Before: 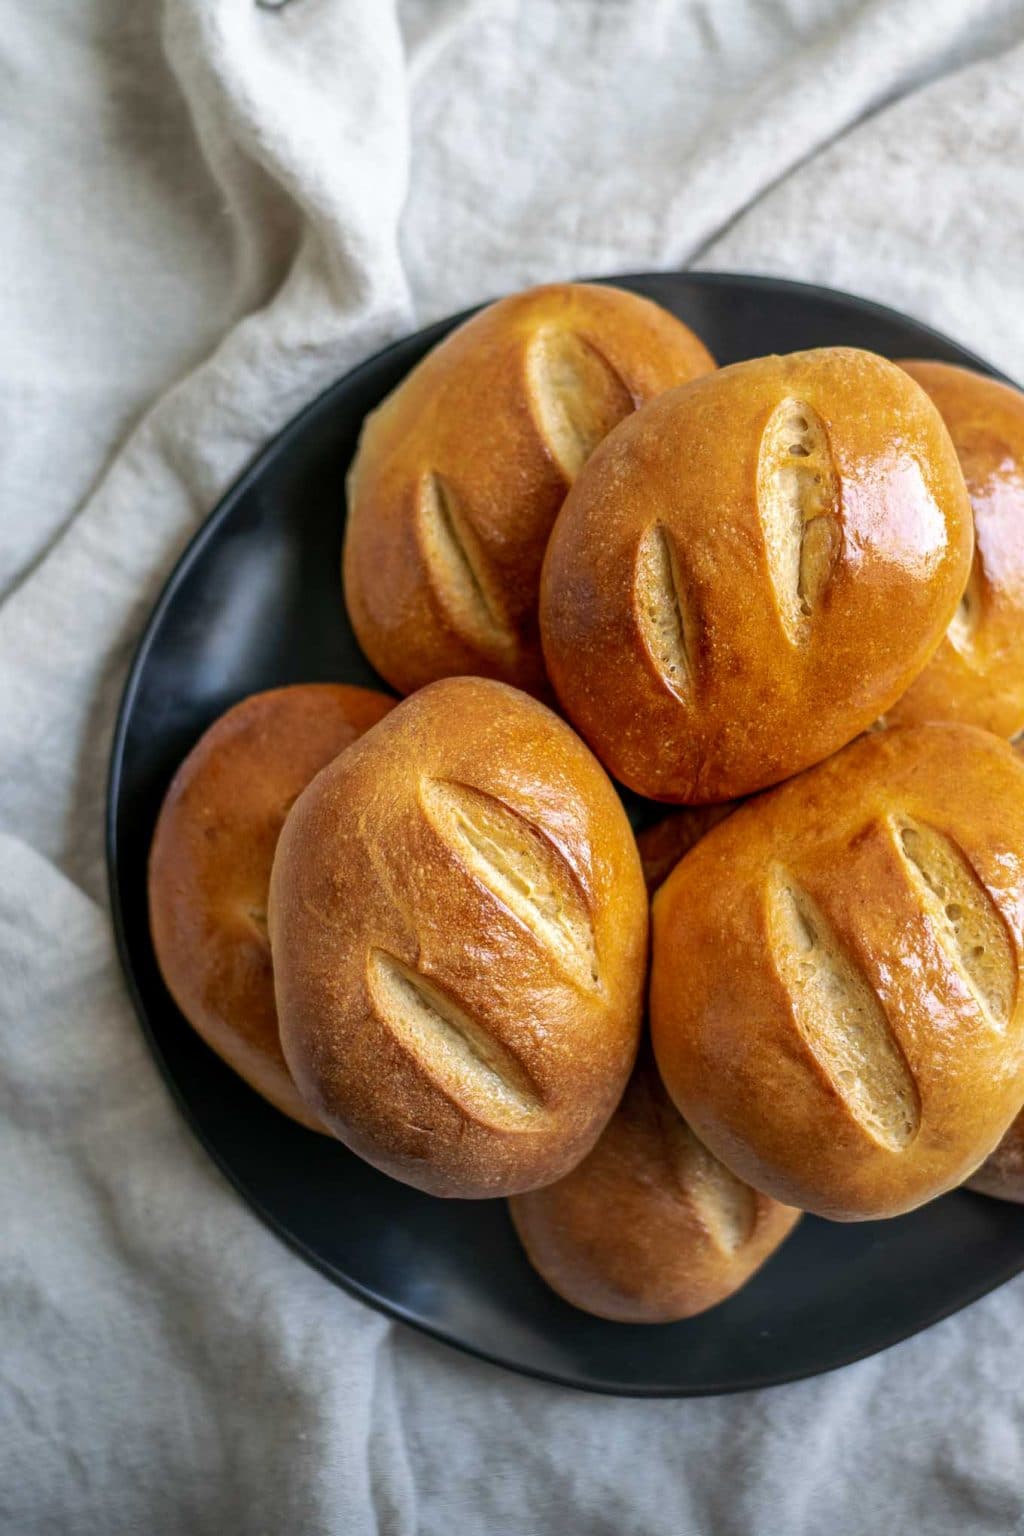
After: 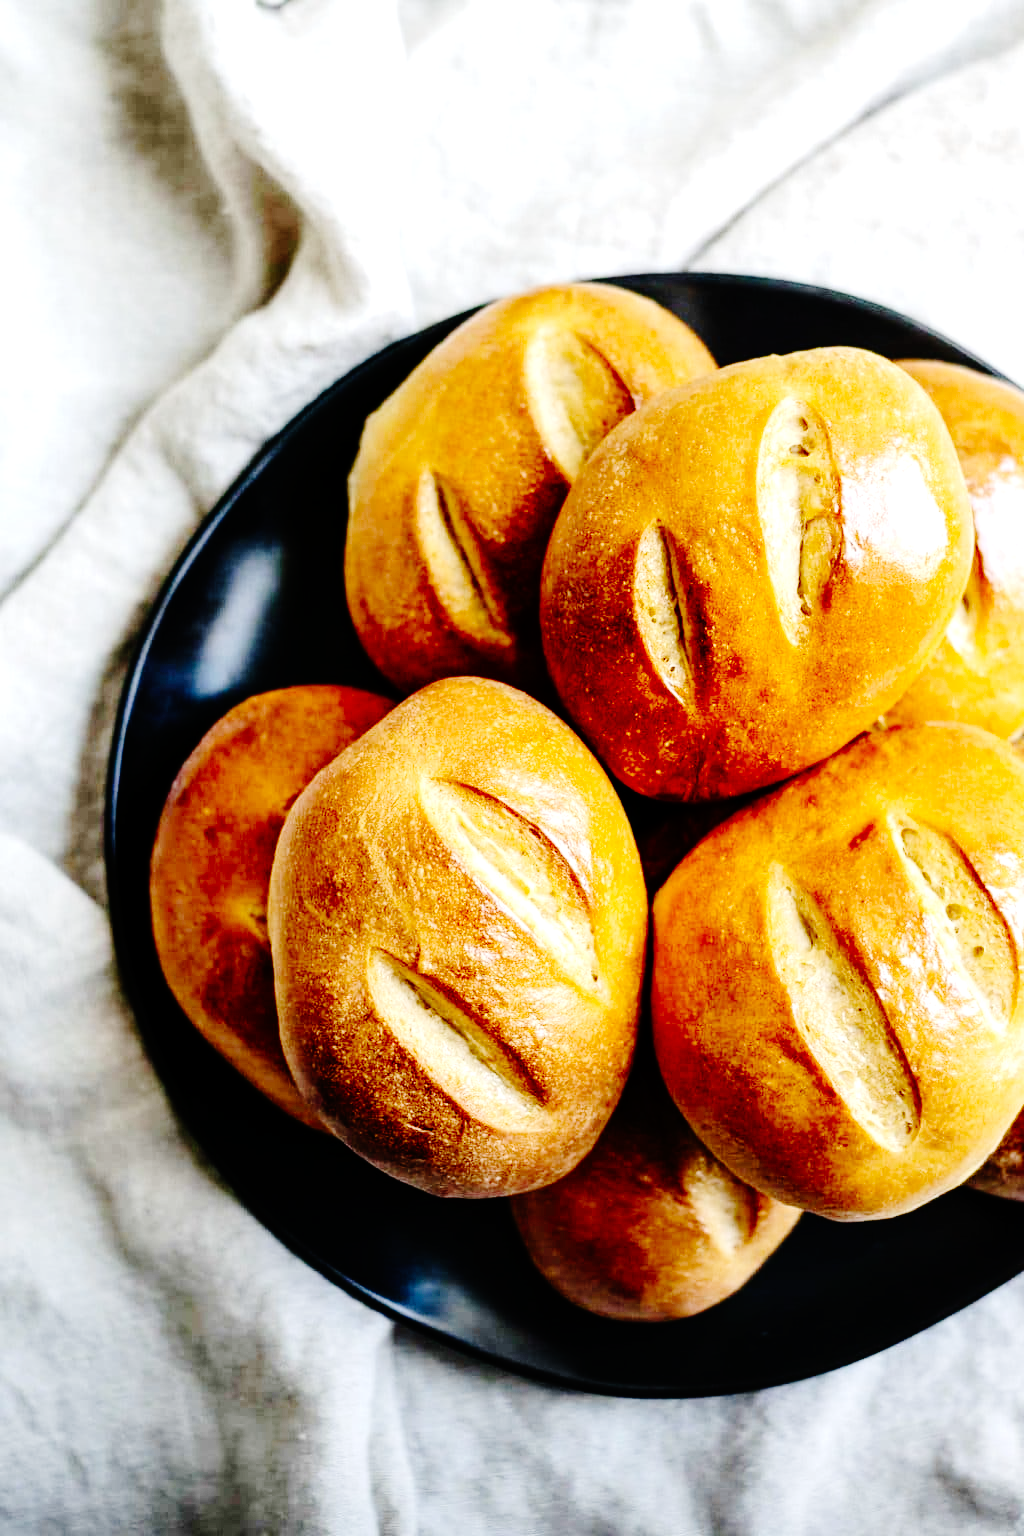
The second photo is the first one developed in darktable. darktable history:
rotate and perspective: automatic cropping original format, crop left 0, crop top 0
base curve: curves: ch0 [(0, 0) (0.036, 0.01) (0.123, 0.254) (0.258, 0.504) (0.507, 0.748) (1, 1)], preserve colors none
tone equalizer: -8 EV -0.75 EV, -7 EV -0.7 EV, -6 EV -0.6 EV, -5 EV -0.4 EV, -3 EV 0.4 EV, -2 EV 0.6 EV, -1 EV 0.7 EV, +0 EV 0.75 EV, edges refinement/feathering 500, mask exposure compensation -1.57 EV, preserve details no
